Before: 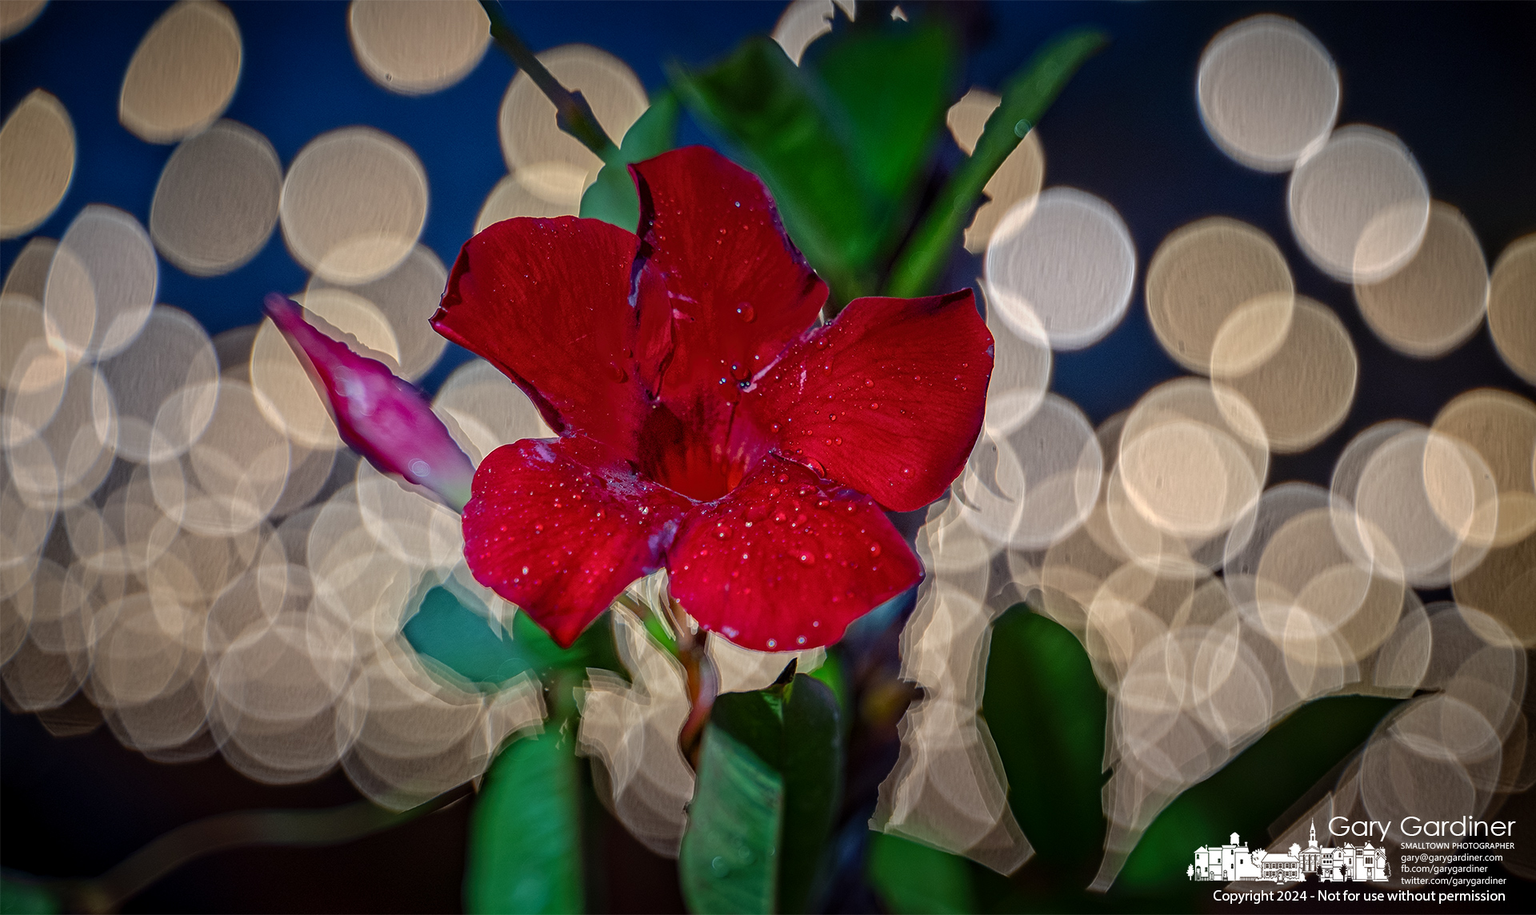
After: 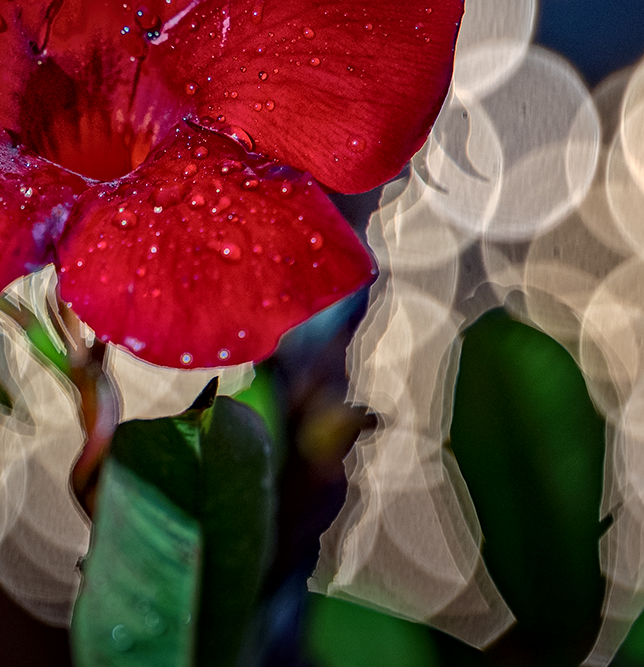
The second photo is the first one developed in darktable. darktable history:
crop: left 40.524%, top 39%, right 25.914%, bottom 2.646%
local contrast: mode bilateral grid, contrast 20, coarseness 49, detail 150%, midtone range 0.2
